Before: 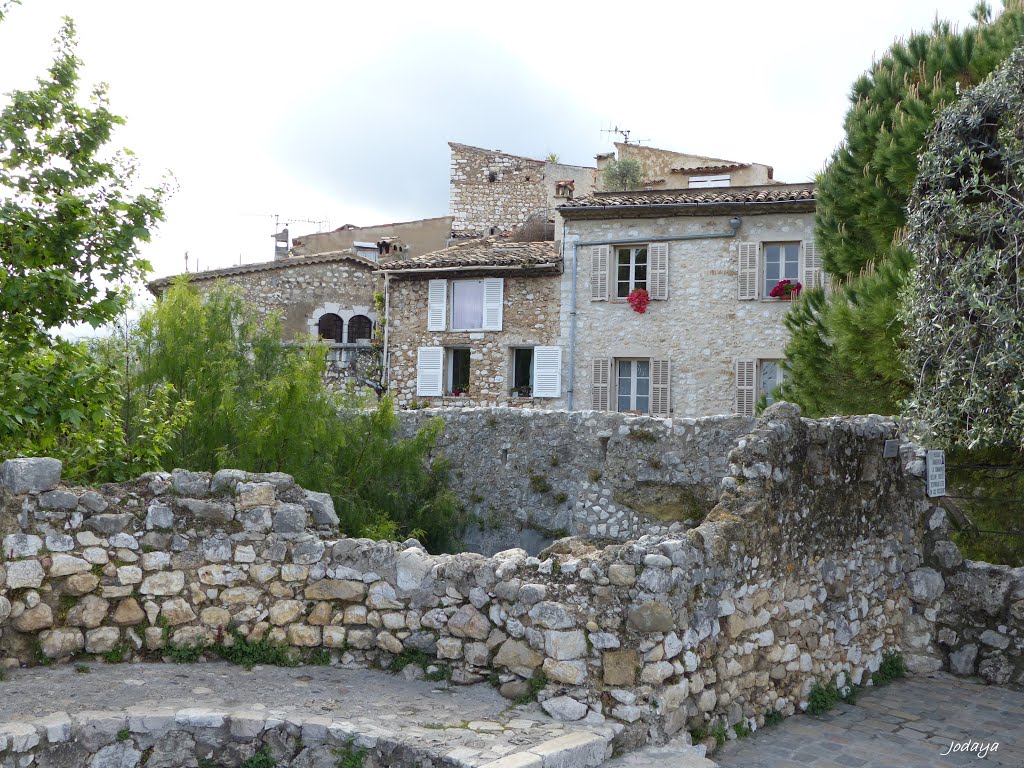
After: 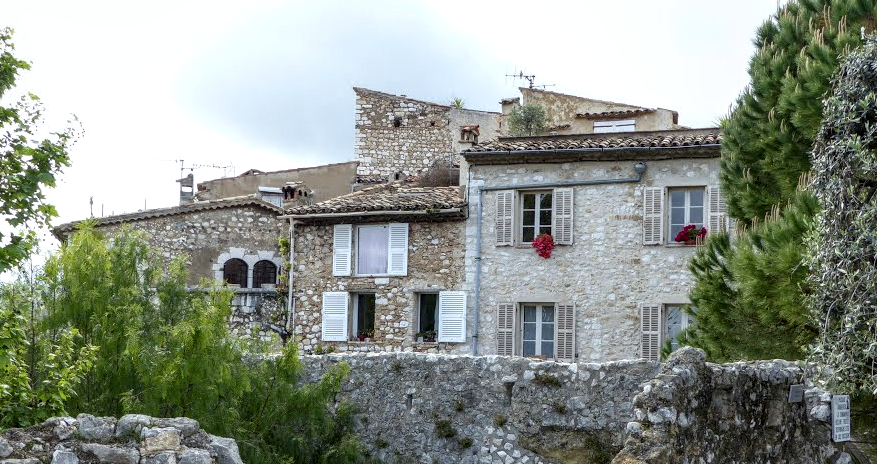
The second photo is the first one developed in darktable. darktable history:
white balance: red 0.986, blue 1.01
local contrast: highlights 20%, detail 150%
crop and rotate: left 9.345%, top 7.22%, right 4.982%, bottom 32.331%
